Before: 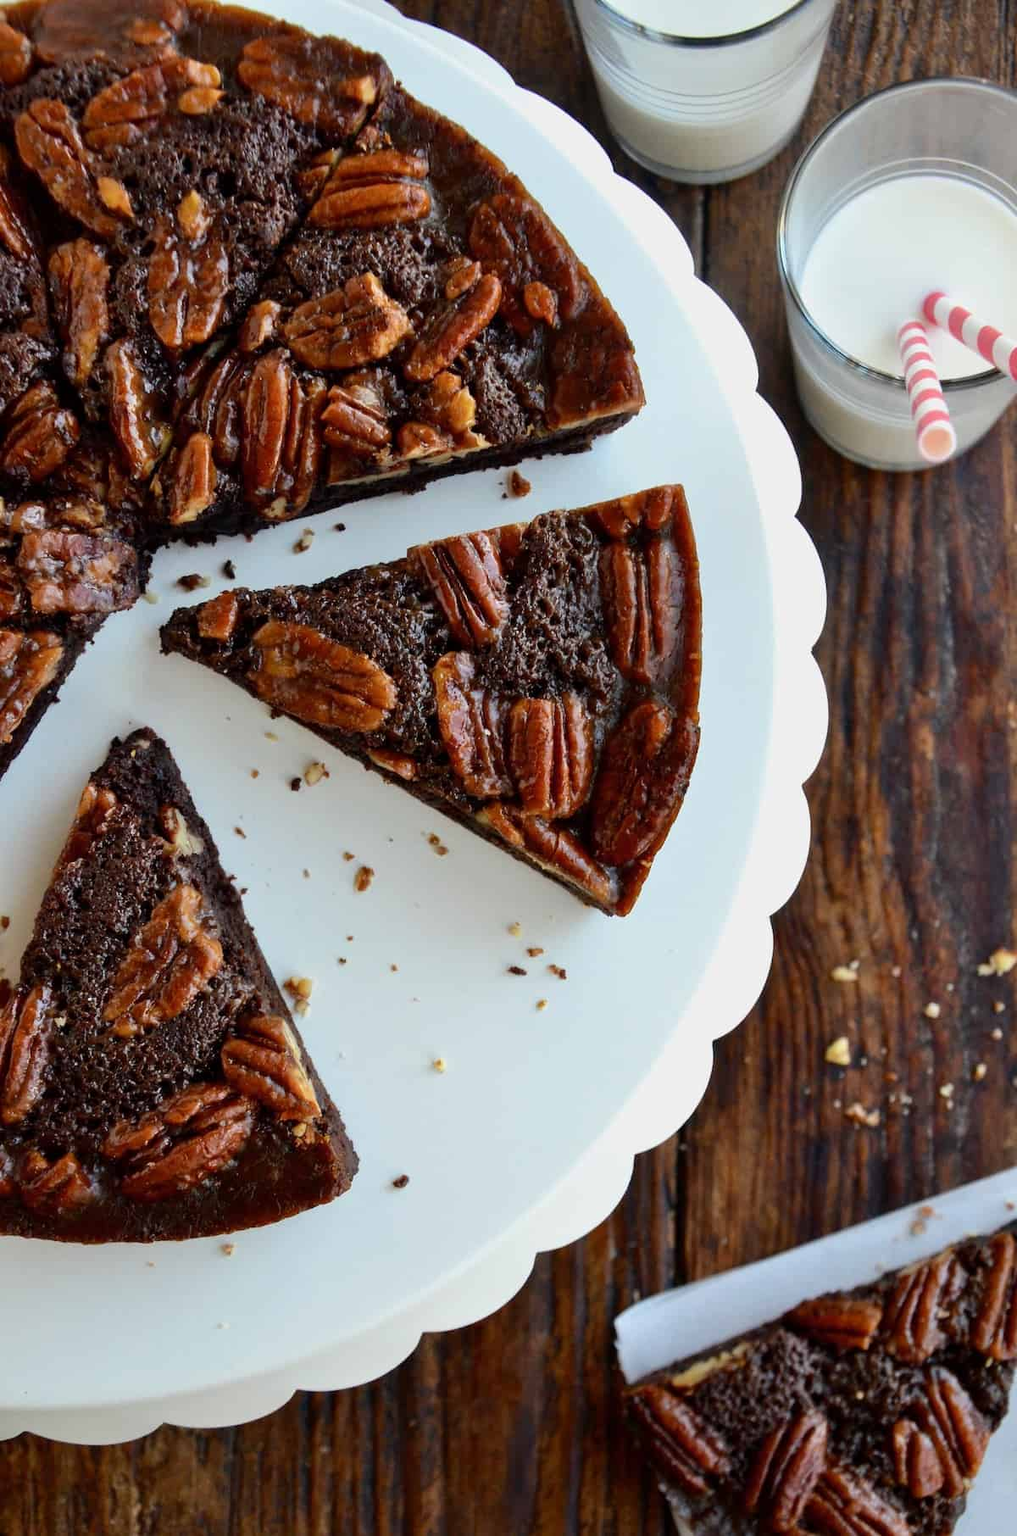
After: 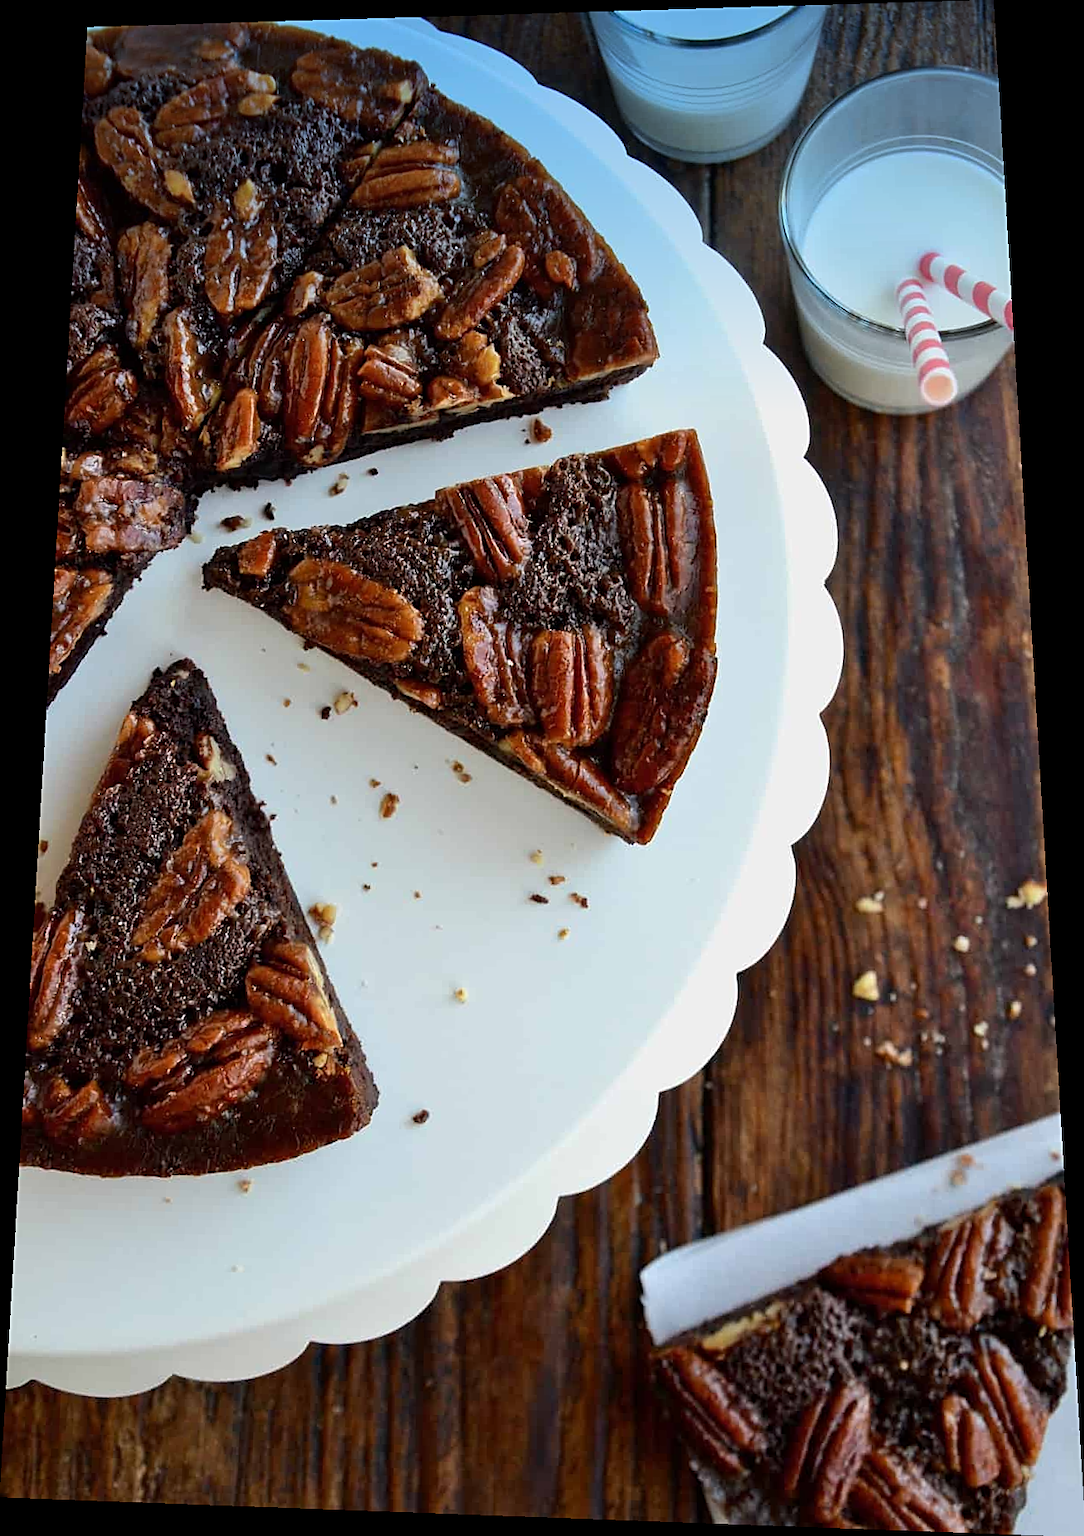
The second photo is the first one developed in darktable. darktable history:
contrast equalizer: y [[0.5 ×6], [0.5 ×6], [0.5, 0.5, 0.501, 0.545, 0.707, 0.863], [0 ×6], [0 ×6]]
graduated density: density 2.02 EV, hardness 44%, rotation 0.374°, offset 8.21, hue 208.8°, saturation 97%
rotate and perspective: rotation 0.128°, lens shift (vertical) -0.181, lens shift (horizontal) -0.044, shear 0.001, automatic cropping off
sharpen: on, module defaults
